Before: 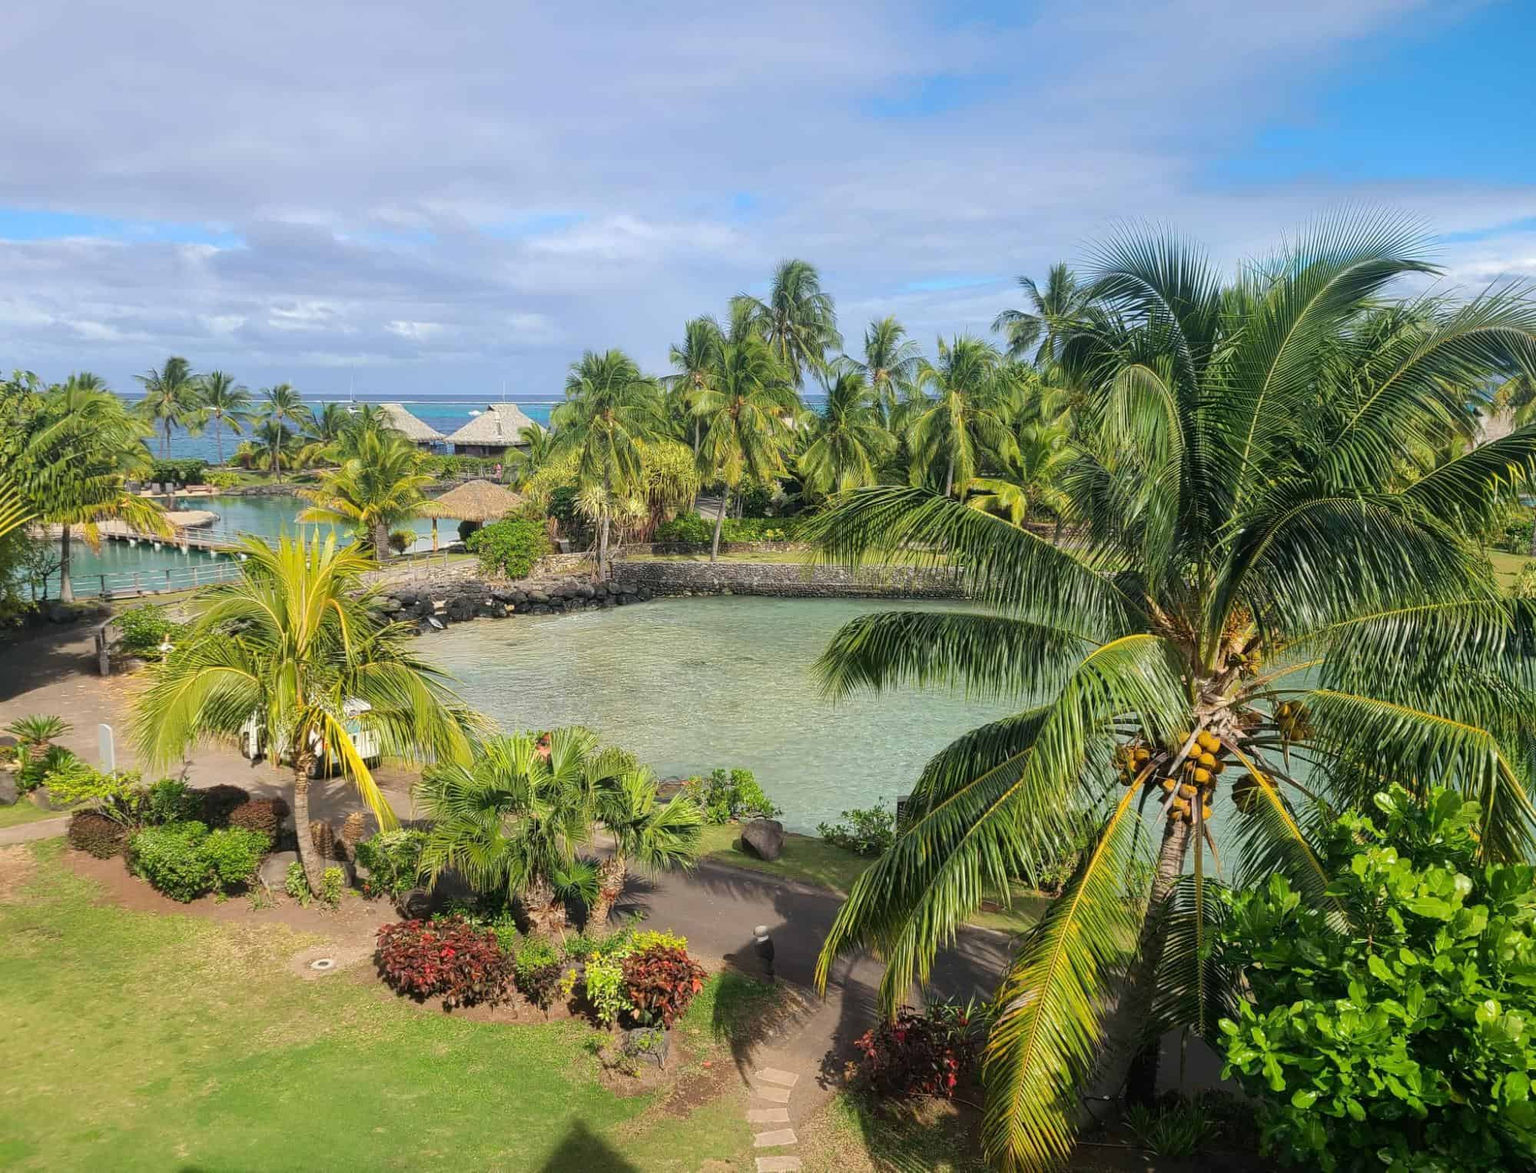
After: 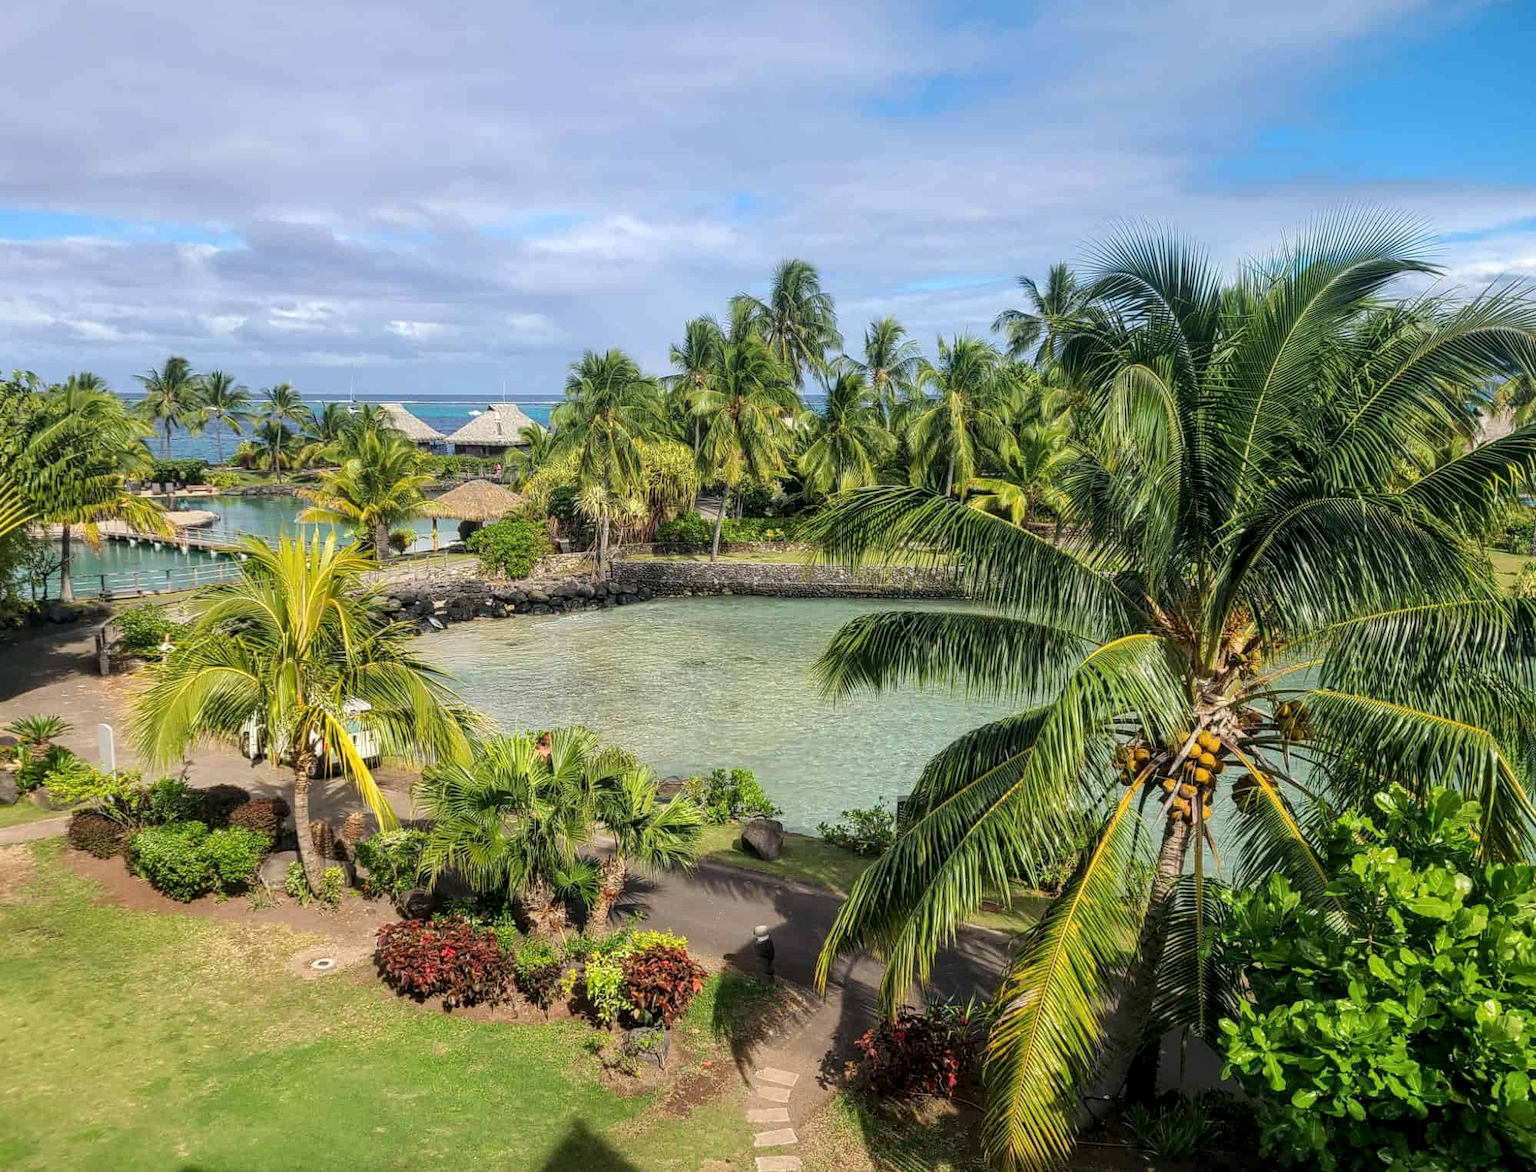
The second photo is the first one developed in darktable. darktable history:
local contrast: highlights 35%, detail 135%
rgb levels: preserve colors max RGB
